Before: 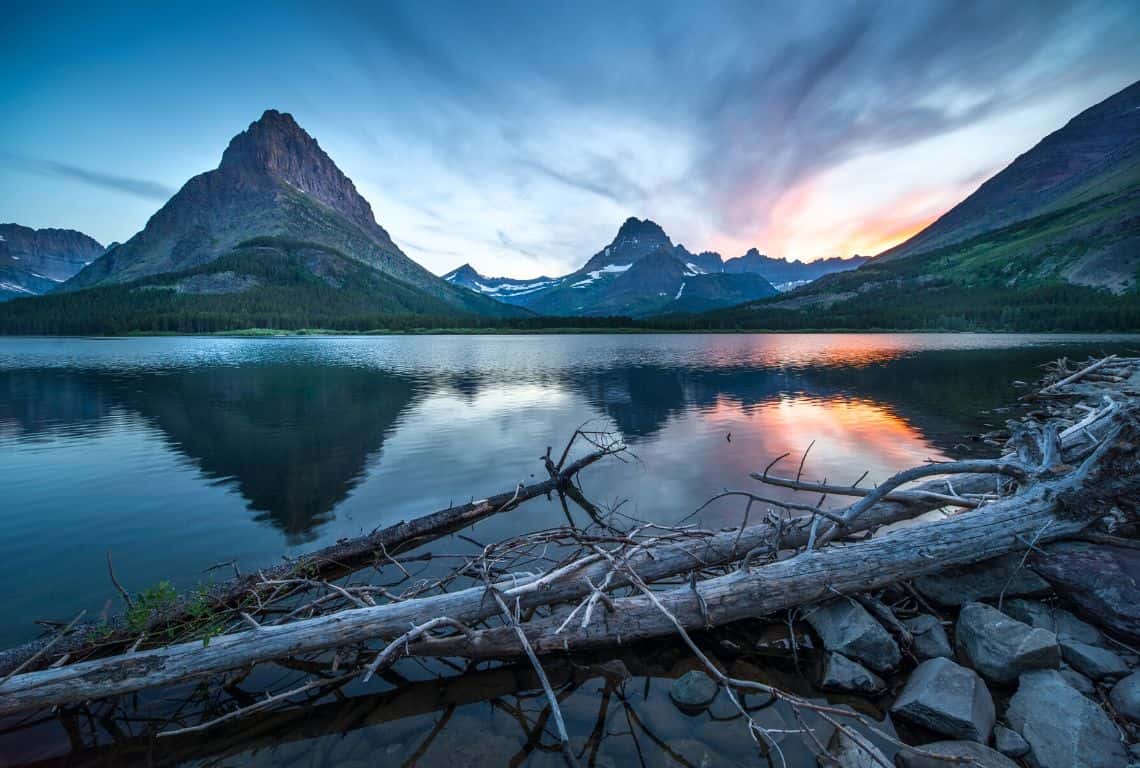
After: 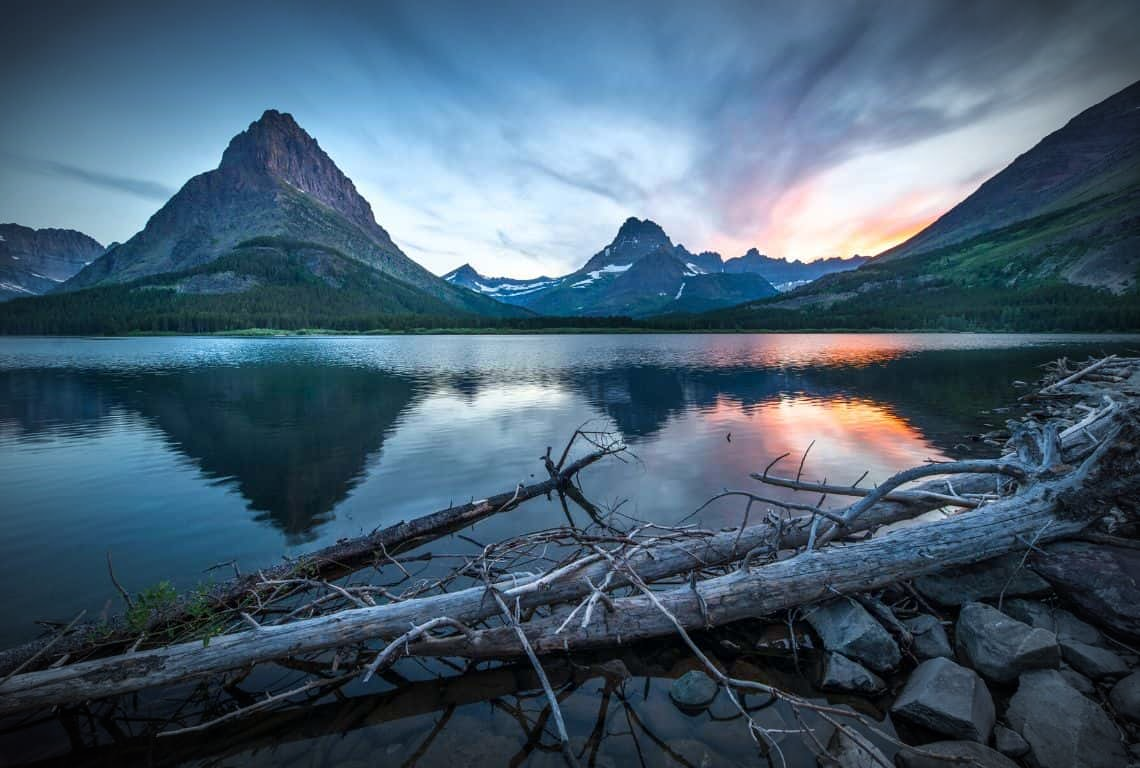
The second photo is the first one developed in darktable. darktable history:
vignetting: brightness -0.719, saturation -0.487, automatic ratio true
